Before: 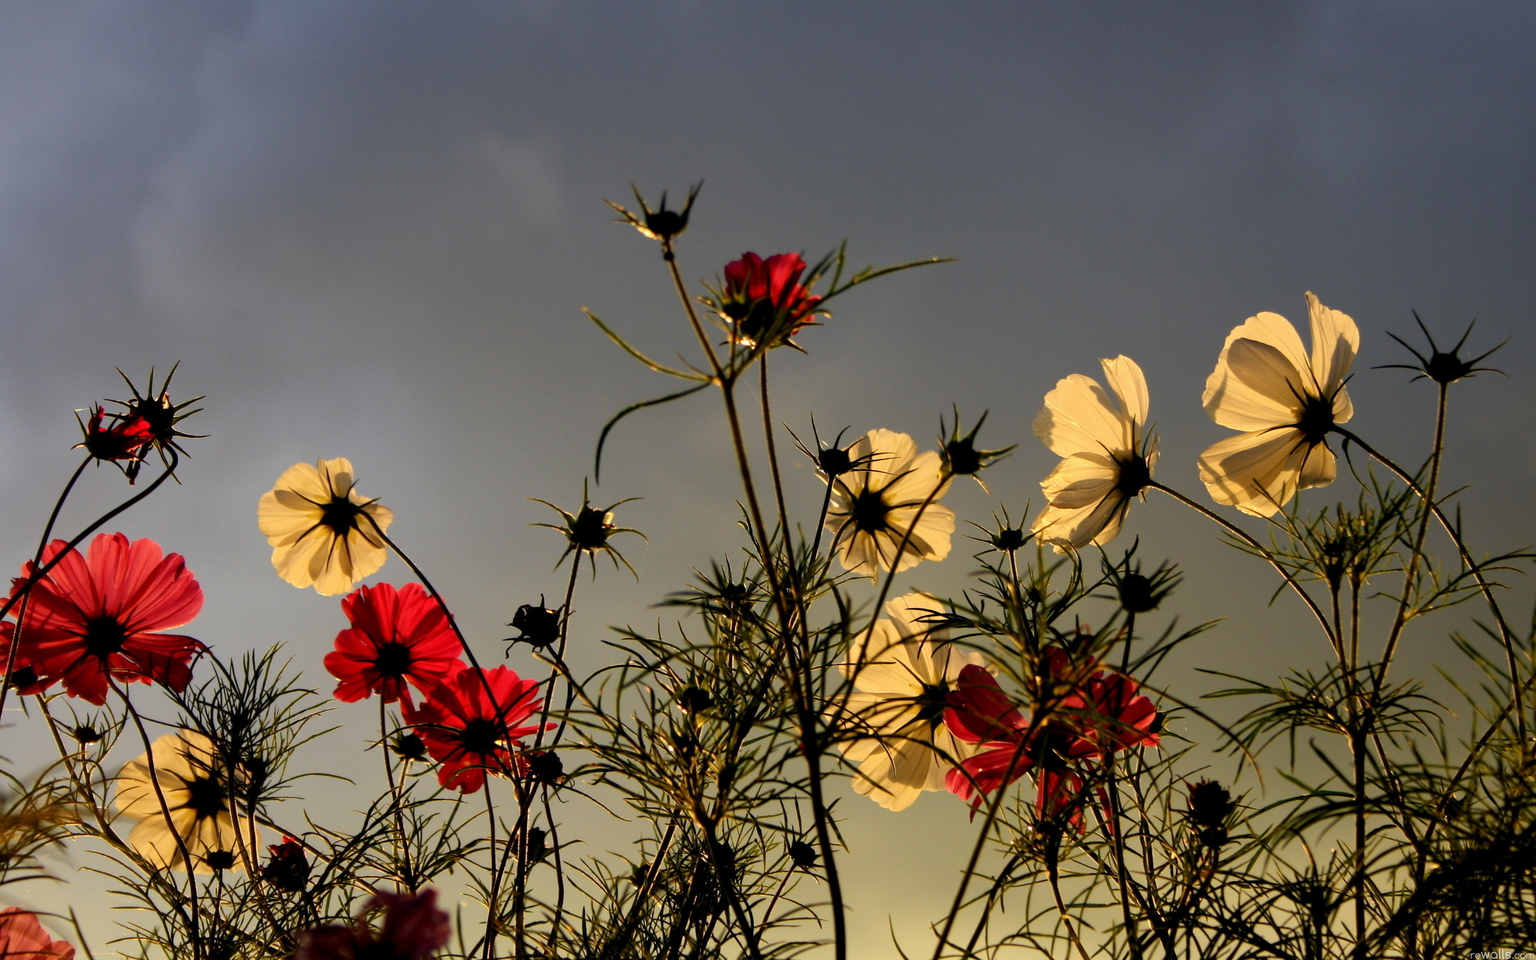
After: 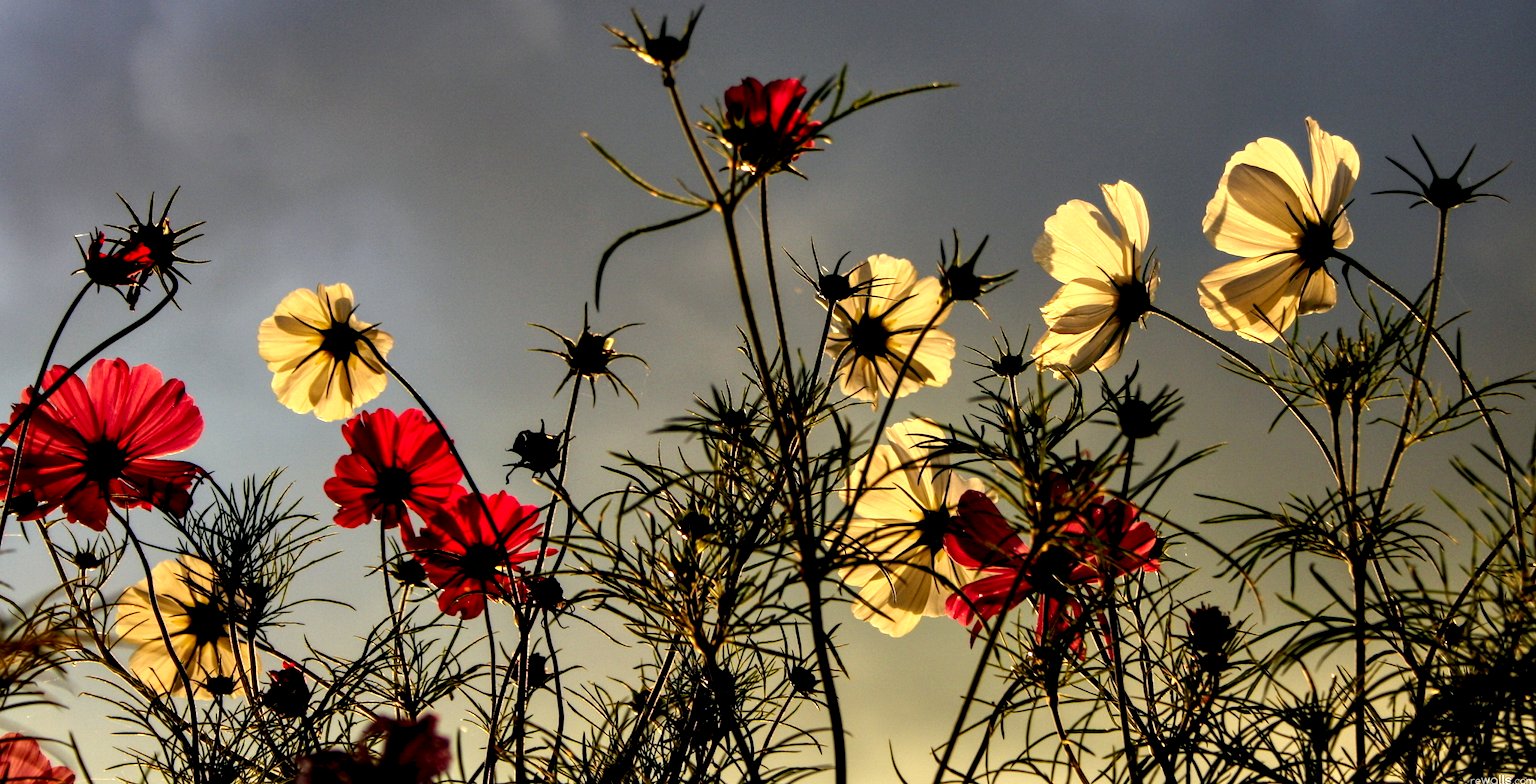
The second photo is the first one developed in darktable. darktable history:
crop and rotate: top 18.269%
contrast equalizer: y [[0.6 ×6], [0.55 ×6], [0 ×6], [0 ×6], [0 ×6]]
local contrast: on, module defaults
